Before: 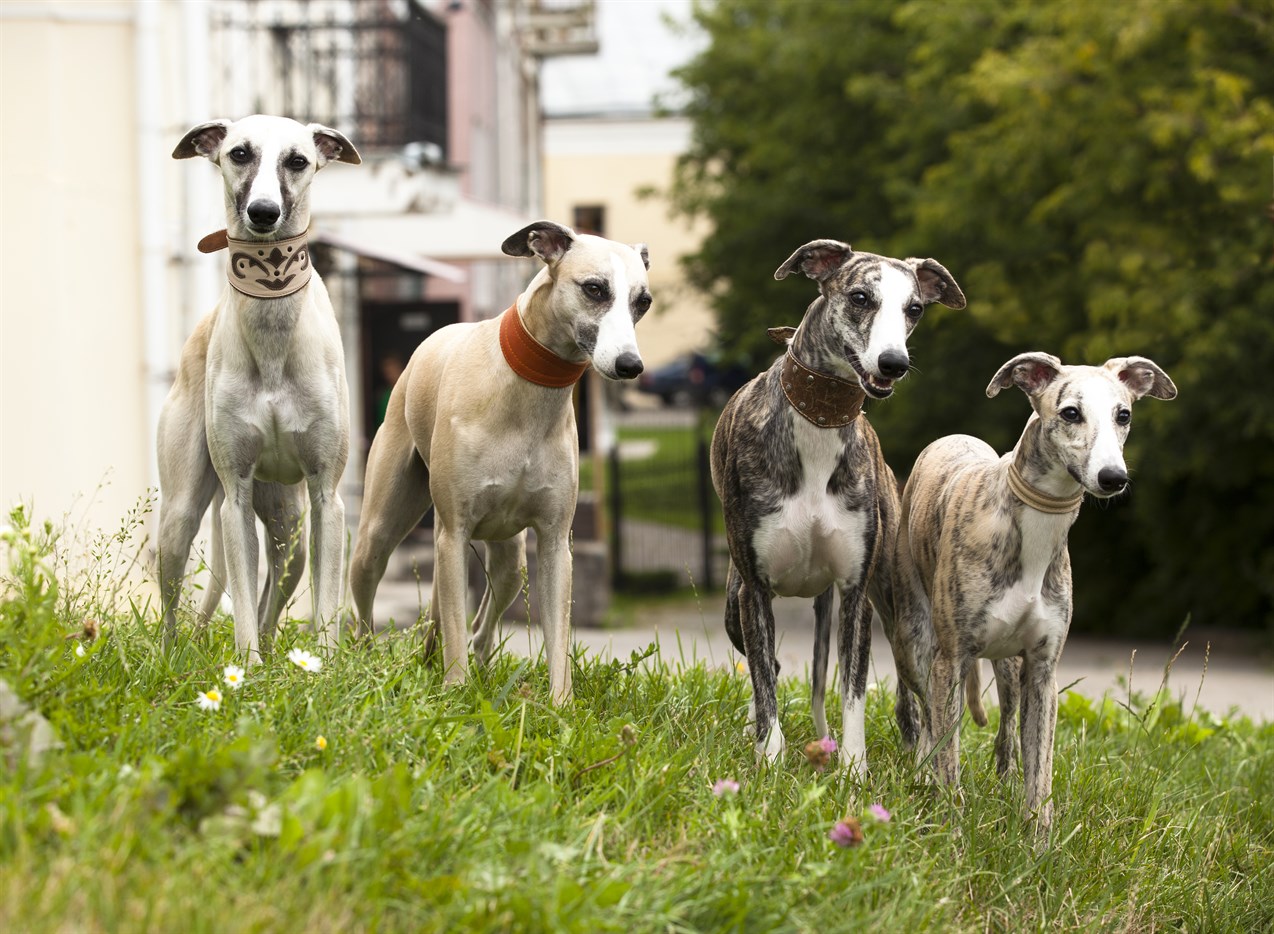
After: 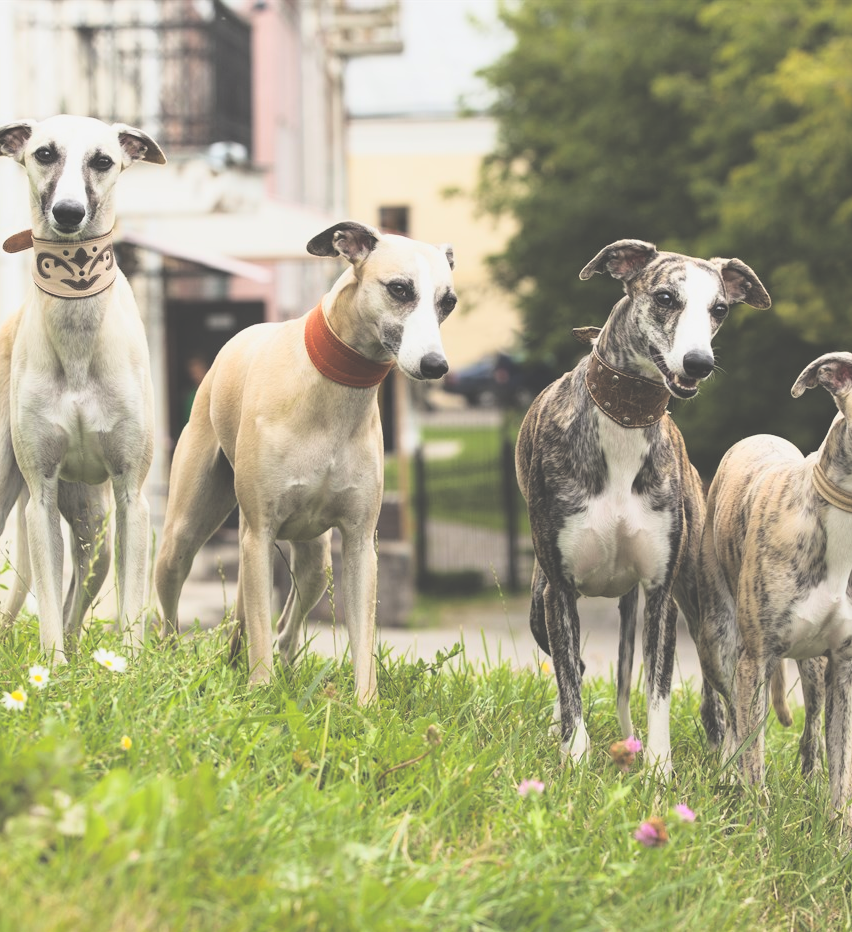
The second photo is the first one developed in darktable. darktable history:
tone curve: curves: ch0 [(0.003, 0.023) (0.071, 0.052) (0.236, 0.197) (0.466, 0.557) (0.644, 0.748) (0.803, 0.88) (0.994, 0.968)]; ch1 [(0, 0) (0.262, 0.227) (0.417, 0.386) (0.469, 0.467) (0.502, 0.498) (0.528, 0.53) (0.573, 0.57) (0.605, 0.621) (0.644, 0.671) (0.686, 0.728) (0.994, 0.987)]; ch2 [(0, 0) (0.262, 0.188) (0.385, 0.353) (0.427, 0.424) (0.495, 0.493) (0.515, 0.534) (0.547, 0.556) (0.589, 0.613) (0.644, 0.748) (1, 1)], color space Lab, linked channels, preserve colors none
crop: left 15.377%, right 17.741%
color balance rgb: perceptual saturation grading › global saturation -0.016%, global vibrance 20%
exposure: black level correction -0.06, exposure -0.05 EV, compensate exposure bias true, compensate highlight preservation false
